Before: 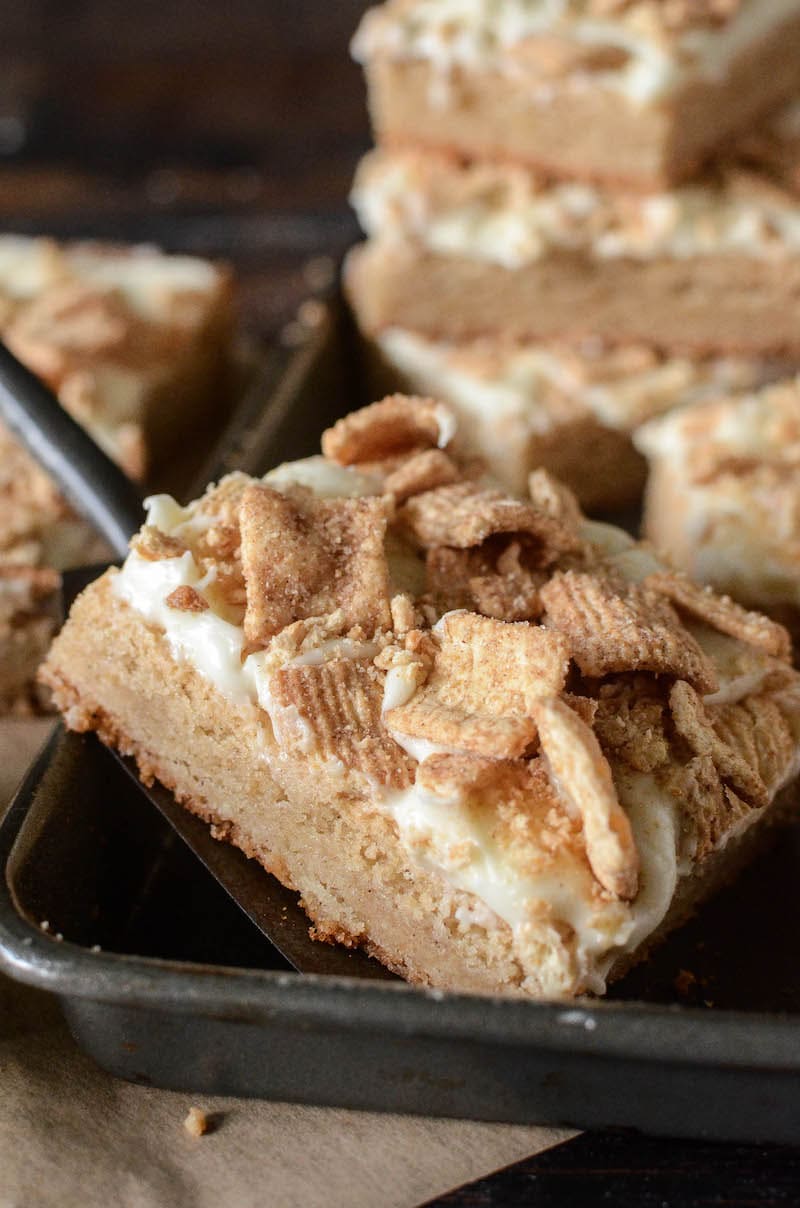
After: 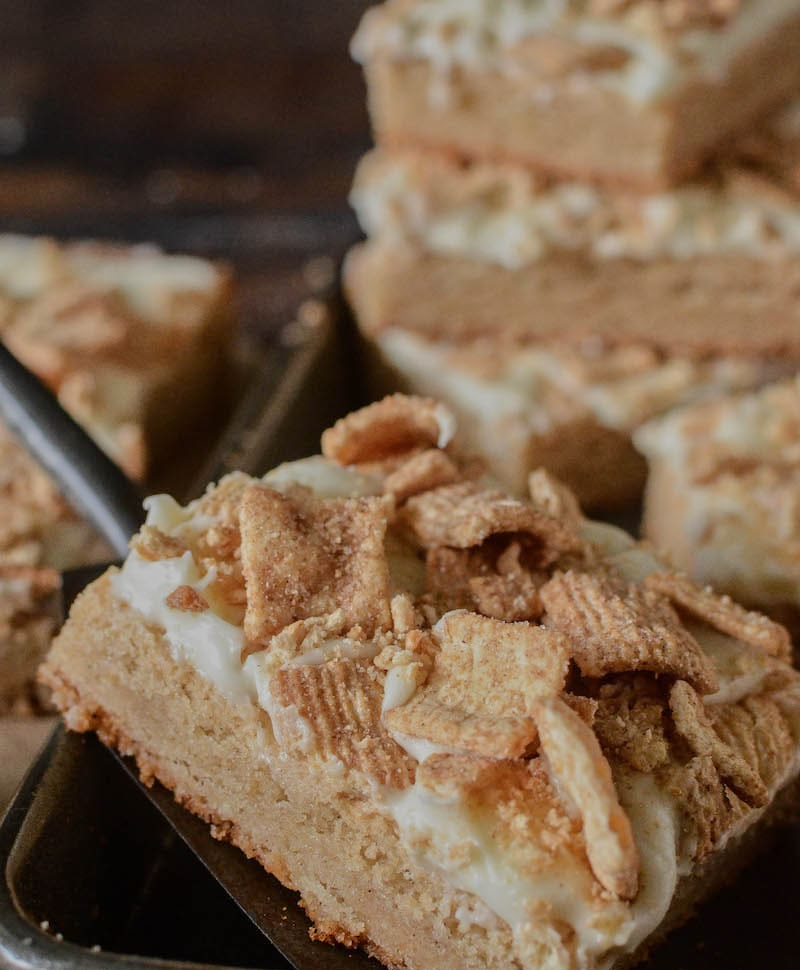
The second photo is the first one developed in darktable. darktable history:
tone equalizer: -8 EV -0.002 EV, -7 EV 0.005 EV, -6 EV -0.008 EV, -5 EV 0.007 EV, -4 EV -0.042 EV, -3 EV -0.233 EV, -2 EV -0.662 EV, -1 EV -0.983 EV, +0 EV -0.969 EV, smoothing diameter 2%, edges refinement/feathering 20, mask exposure compensation -1.57 EV, filter diffusion 5
crop: bottom 19.644%
